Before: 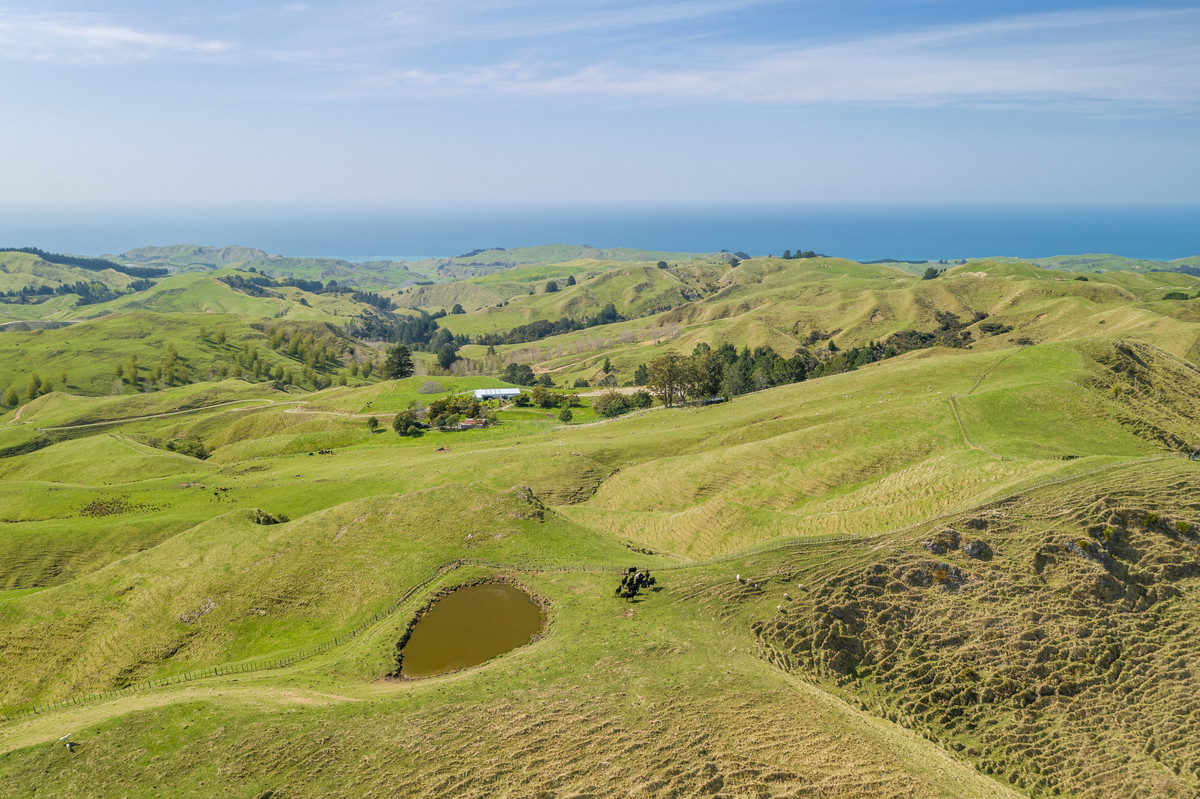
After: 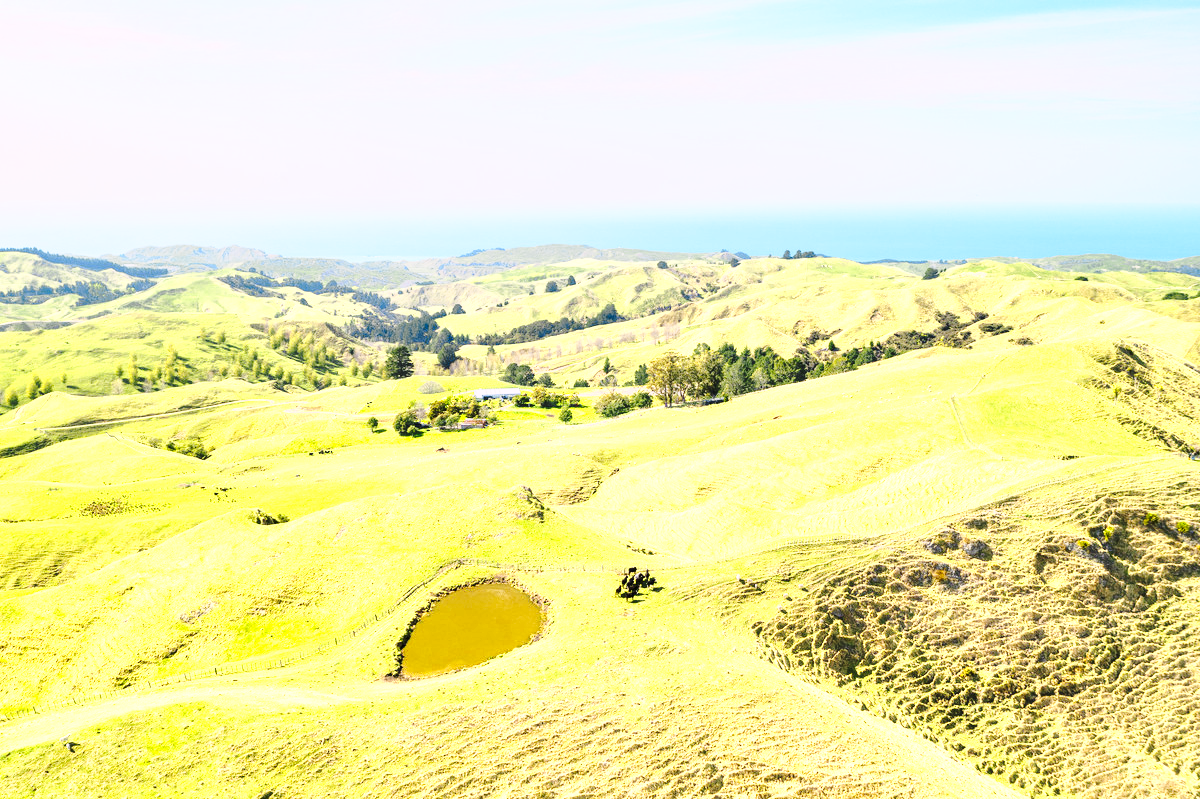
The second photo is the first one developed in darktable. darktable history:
contrast brightness saturation: contrast -0.02, brightness -0.011, saturation 0.038
color correction: highlights a* 3.07, highlights b* -0.992, shadows a* -0.076, shadows b* 2.14, saturation 0.978
tone equalizer: -8 EV -0.396 EV, -7 EV -0.377 EV, -6 EV -0.358 EV, -5 EV -0.249 EV, -3 EV 0.256 EV, -2 EV 0.313 EV, -1 EV 0.391 EV, +0 EV 0.426 EV, smoothing diameter 24.81%, edges refinement/feathering 14.93, preserve details guided filter
color zones: curves: ch0 [(0, 0.485) (0.178, 0.476) (0.261, 0.623) (0.411, 0.403) (0.708, 0.603) (0.934, 0.412)]; ch1 [(0.003, 0.485) (0.149, 0.496) (0.229, 0.584) (0.326, 0.551) (0.484, 0.262) (0.757, 0.643)]
base curve: curves: ch0 [(0, 0) (0.032, 0.037) (0.105, 0.228) (0.435, 0.76) (0.856, 0.983) (1, 1)], preserve colors none
